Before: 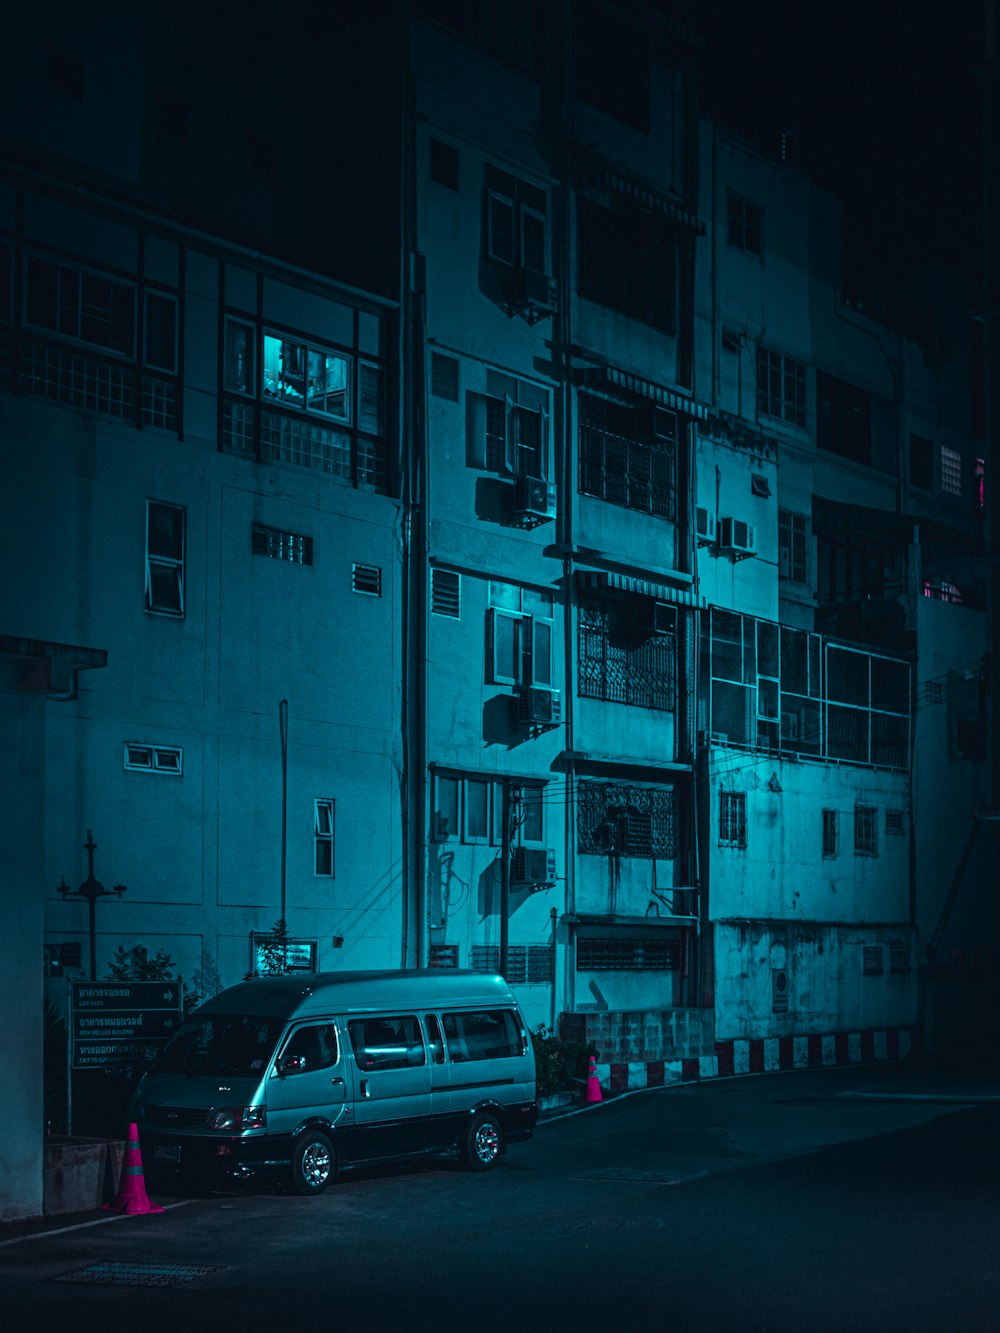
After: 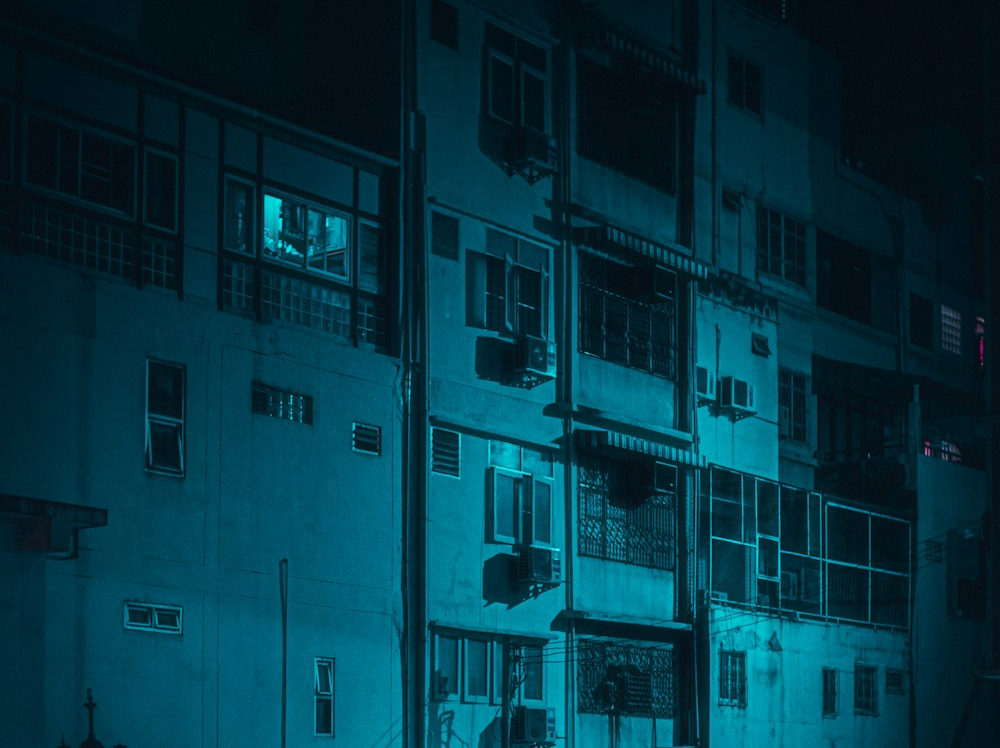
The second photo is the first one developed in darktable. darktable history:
crop and rotate: top 10.605%, bottom 33.274%
haze removal: strength -0.1, adaptive false
